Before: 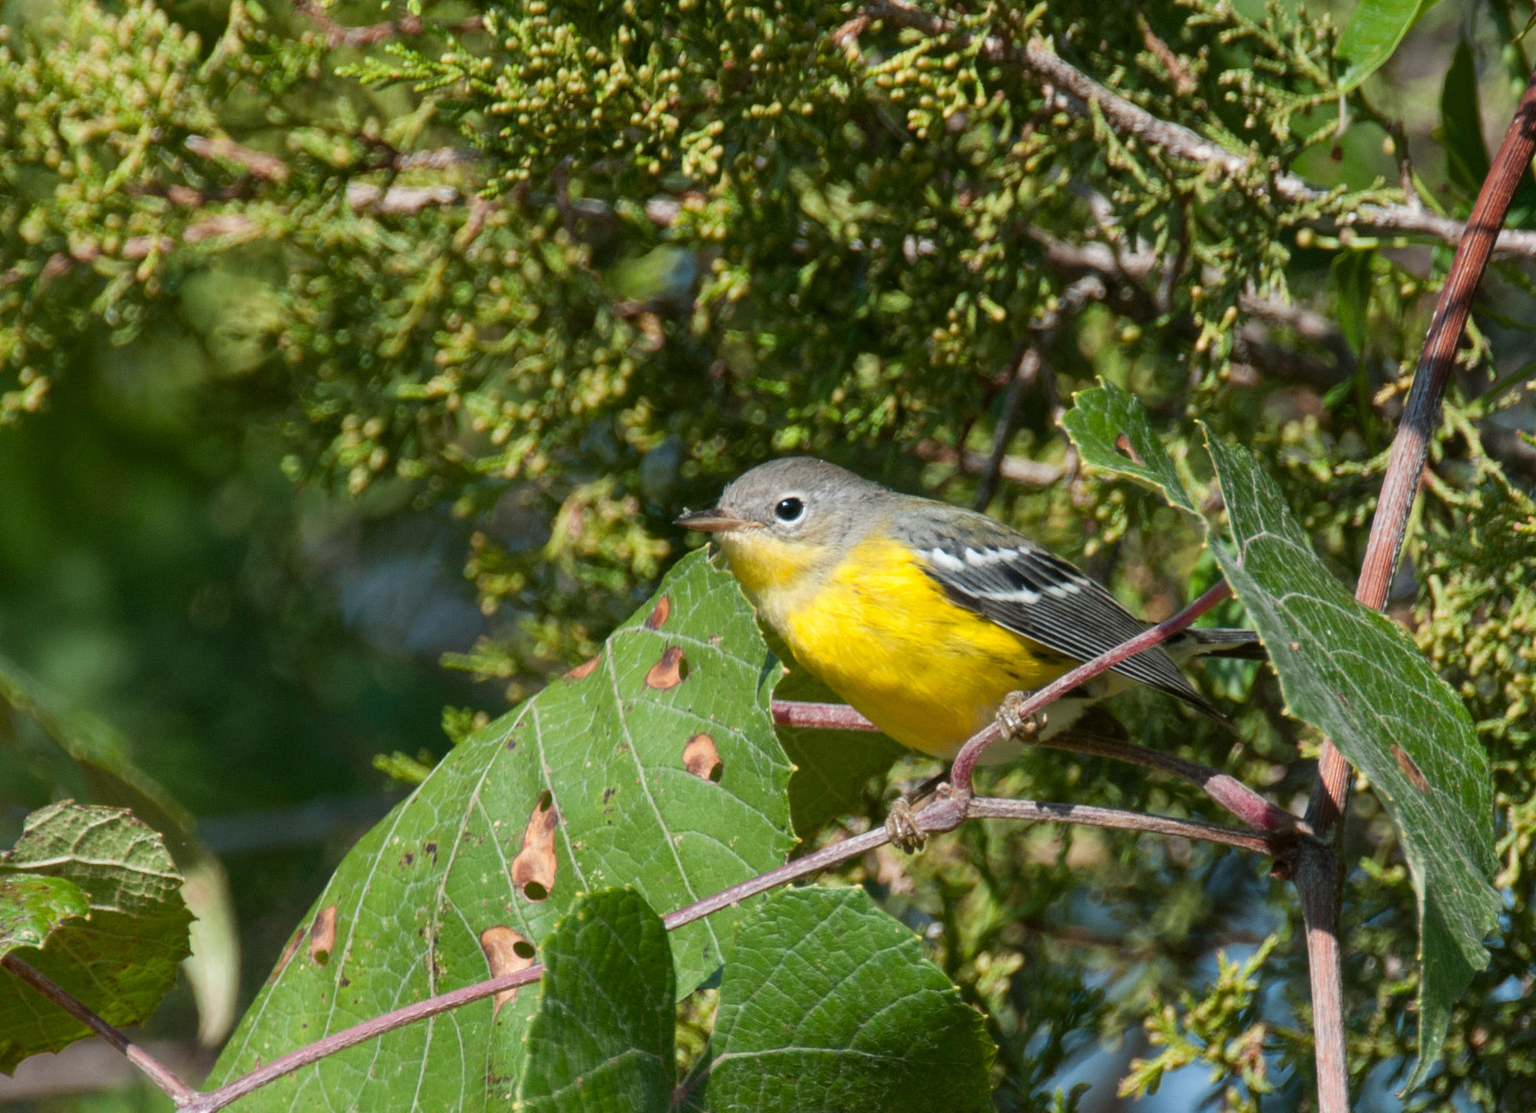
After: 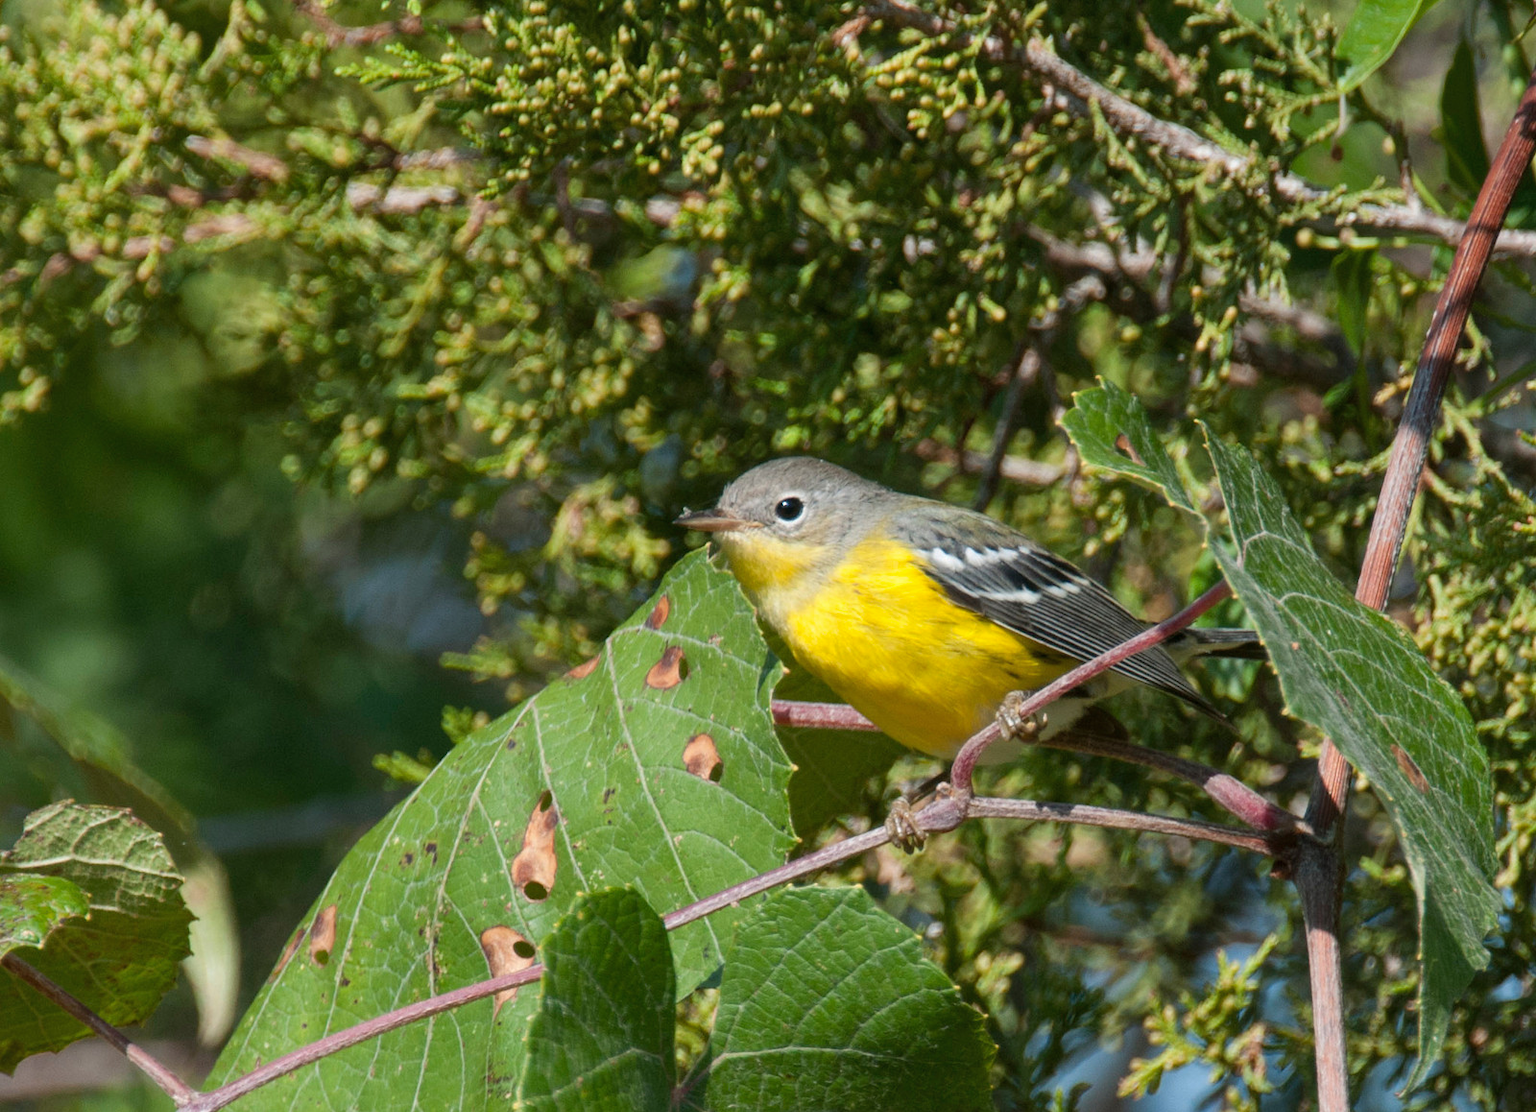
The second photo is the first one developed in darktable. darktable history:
tone equalizer: on, module defaults
shadows and highlights: shadows 24.97, highlights -23.98
